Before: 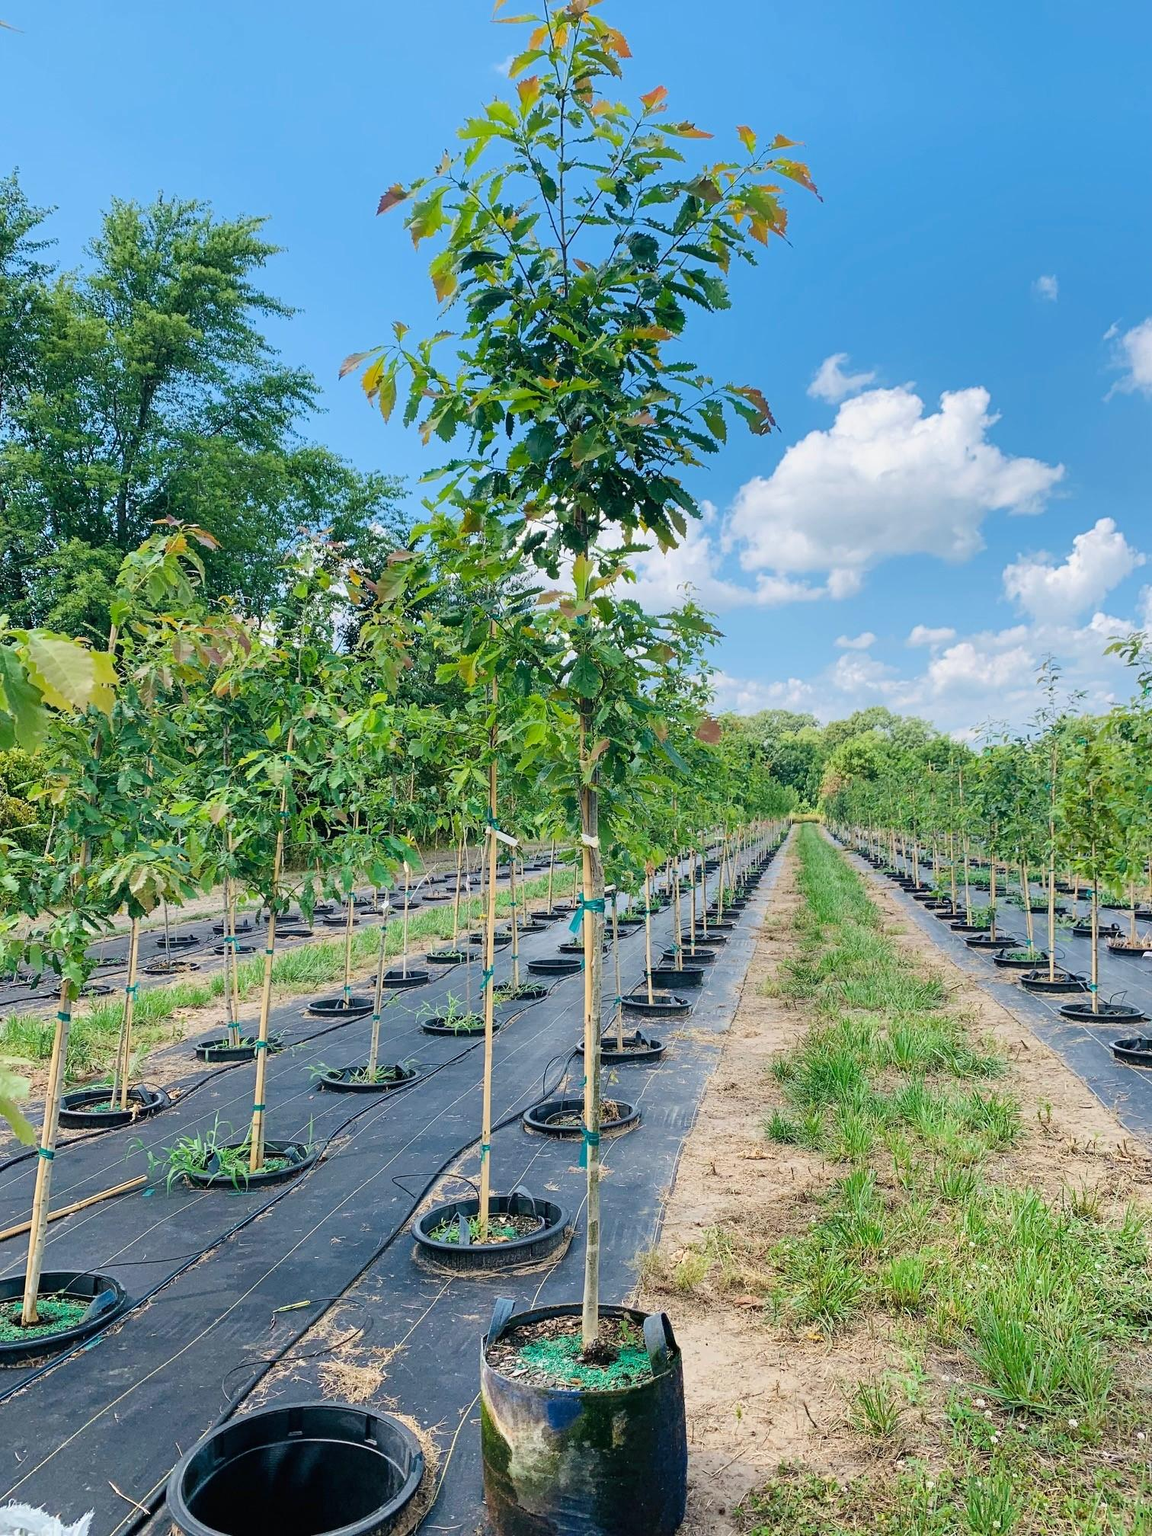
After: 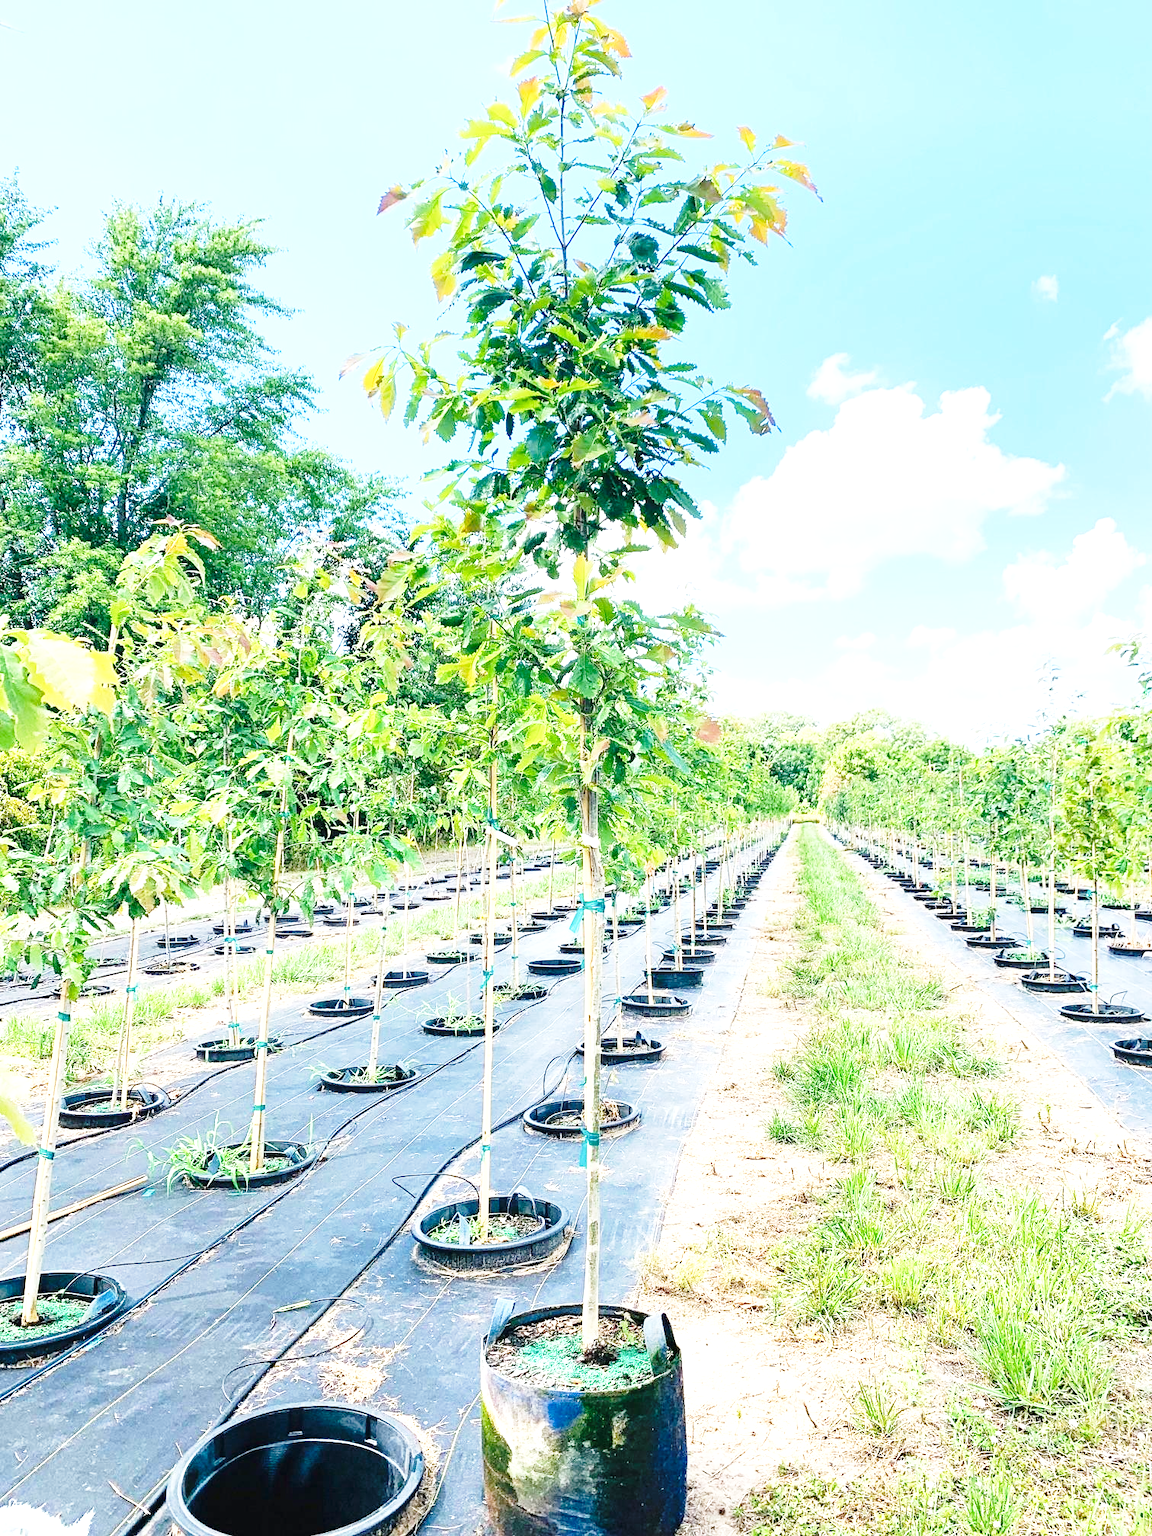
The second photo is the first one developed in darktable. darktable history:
base curve: curves: ch0 [(0, 0) (0.028, 0.03) (0.121, 0.232) (0.46, 0.748) (0.859, 0.968) (1, 1)], preserve colors none
exposure: black level correction 0, exposure 1.2 EV, compensate highlight preservation false
